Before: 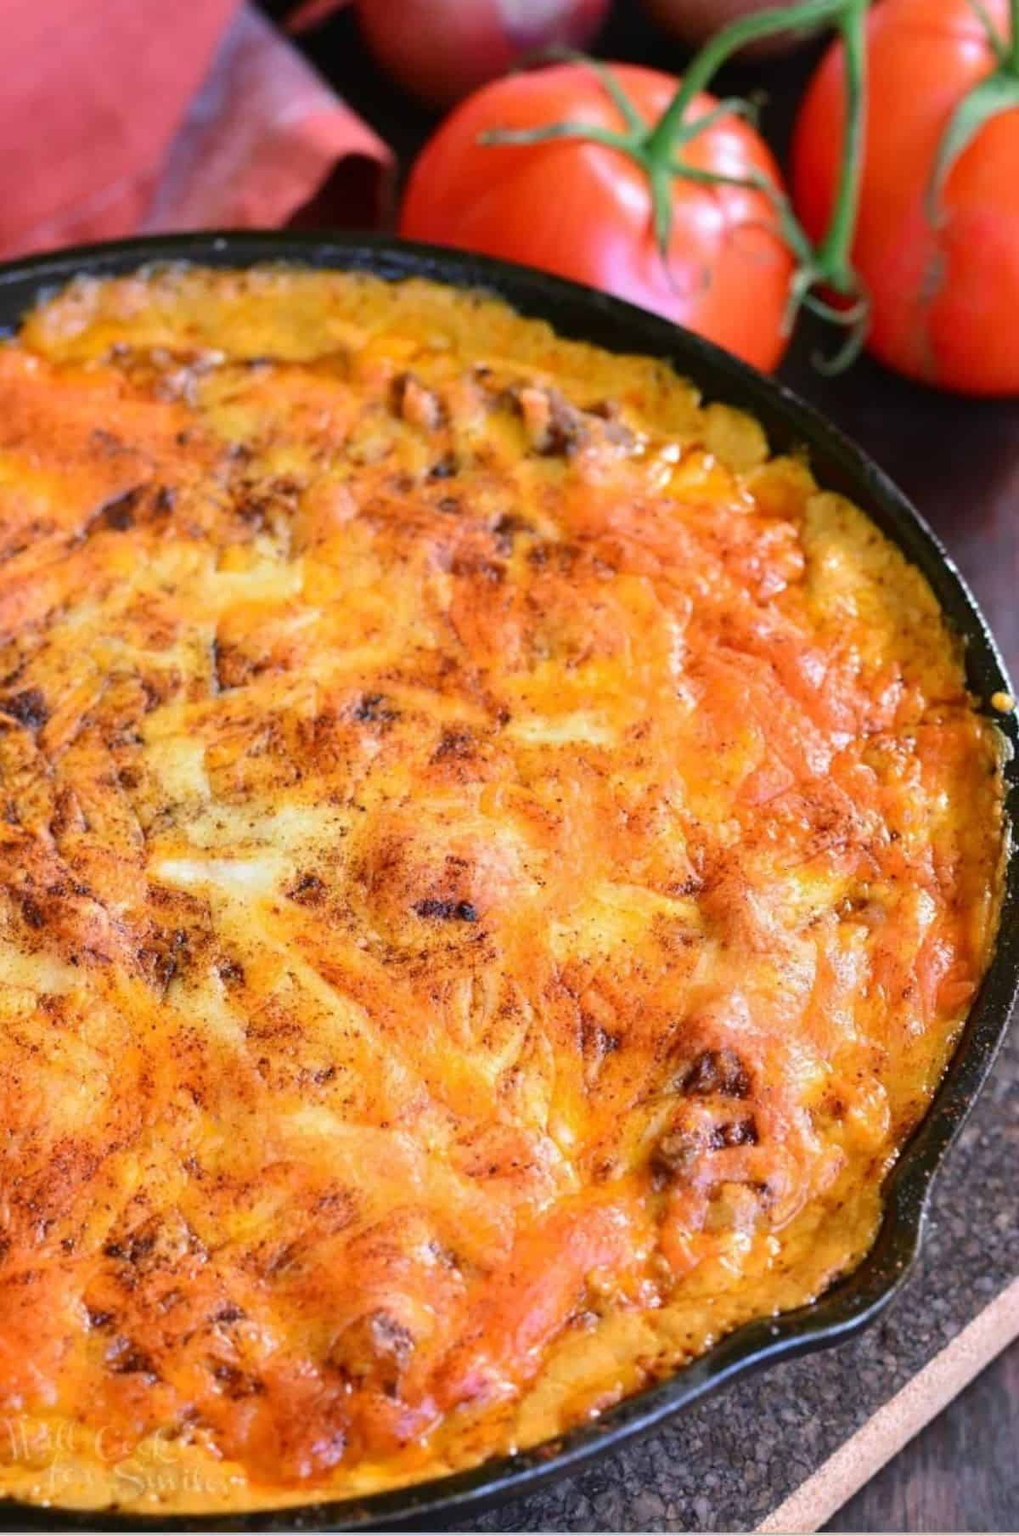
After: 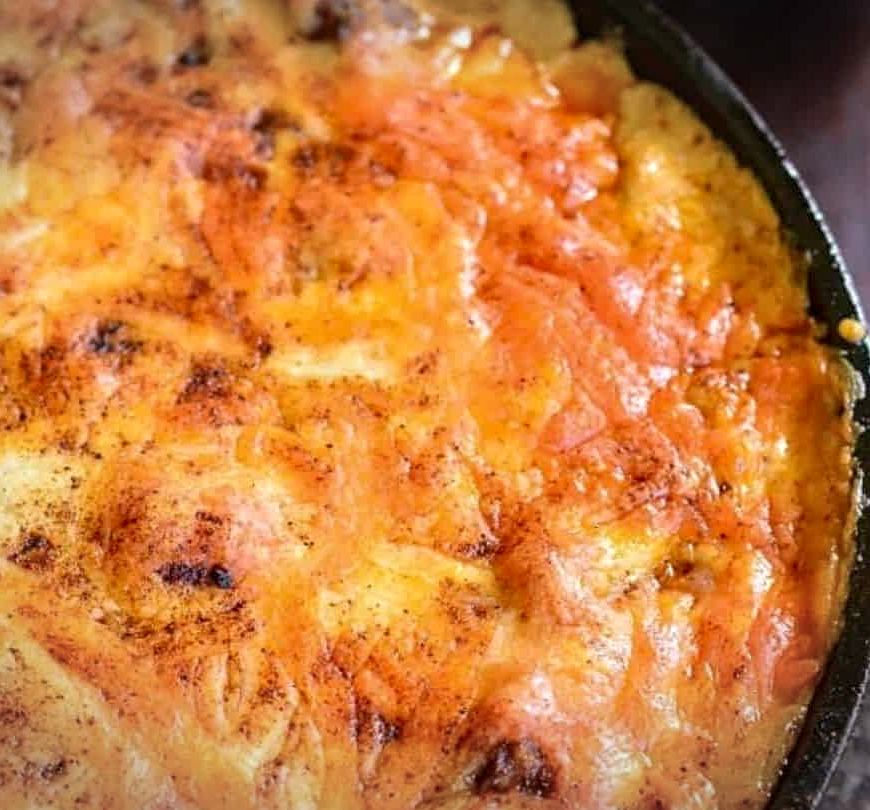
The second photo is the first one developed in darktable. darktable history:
vignetting: fall-off start 100.49%, brightness -0.406, saturation -0.304, width/height ratio 1.308
crop and rotate: left 27.486%, top 27.47%, bottom 27.722%
shadows and highlights: radius 125.59, shadows 21.22, highlights -22.7, low approximation 0.01
sharpen: amount 0.202
local contrast: on, module defaults
